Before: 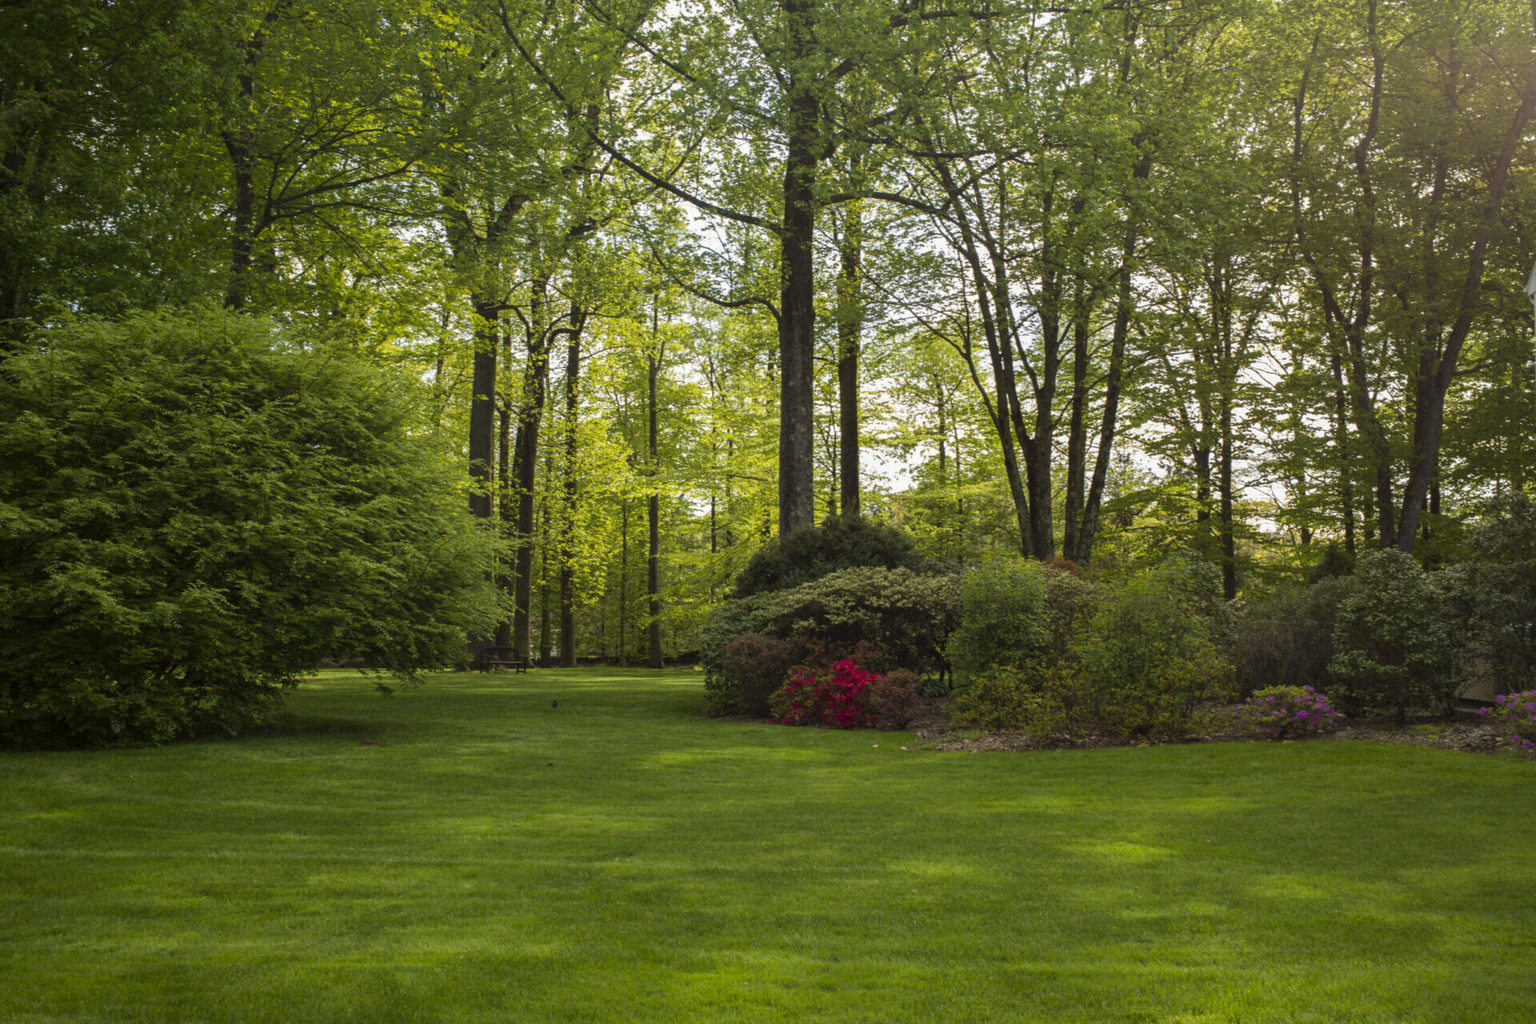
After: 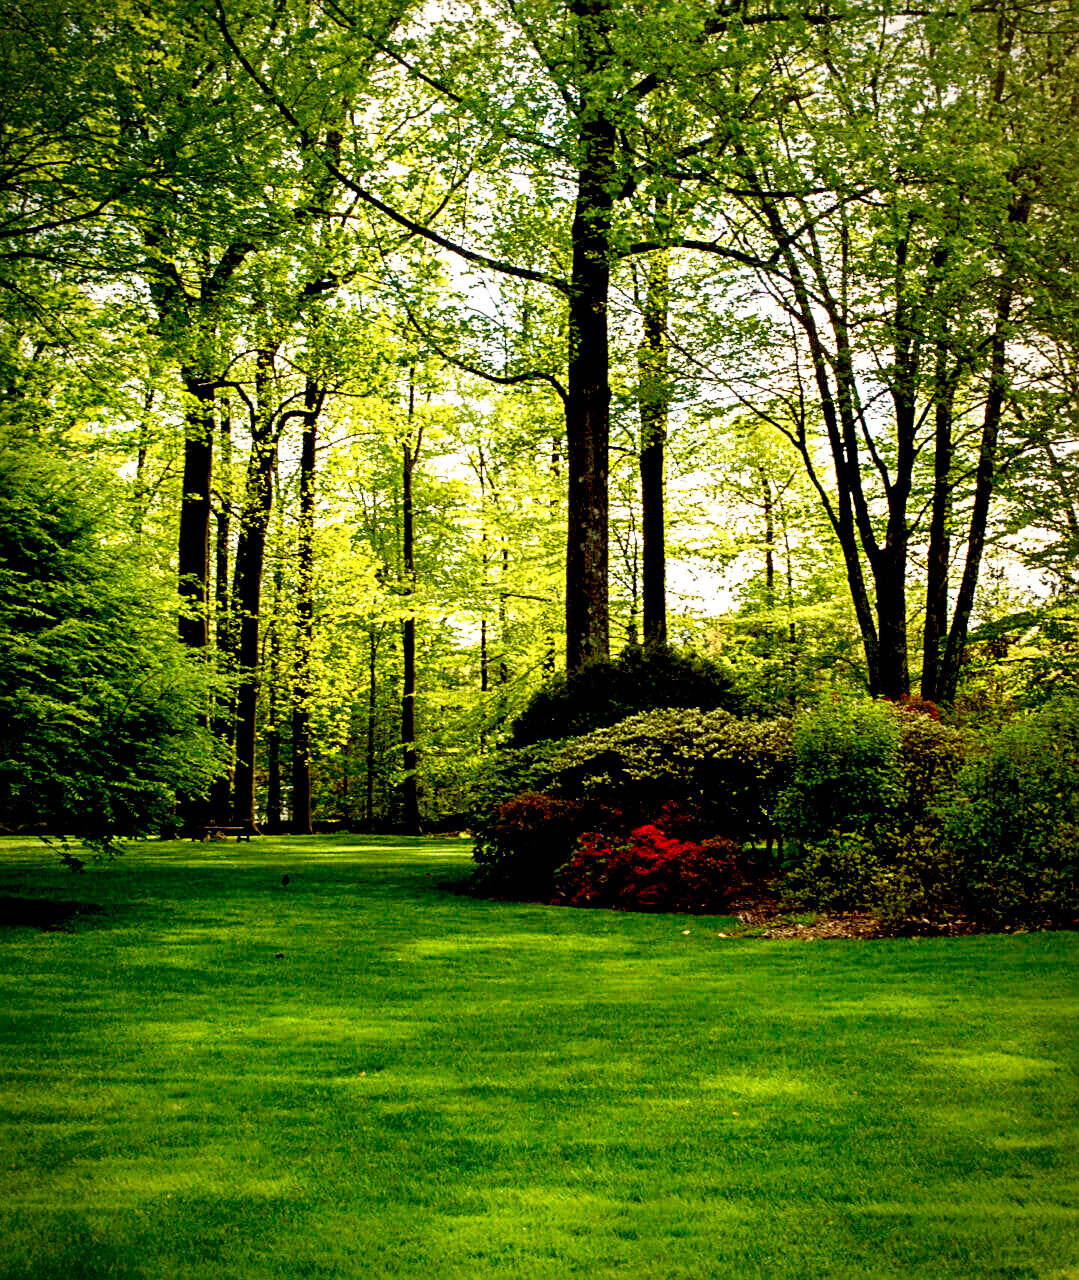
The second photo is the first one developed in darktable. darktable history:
crop: left 21.258%, right 22.529%
vignetting: brightness -0.595, saturation -0.002, automatic ratio true
color balance rgb: highlights gain › chroma 3.026%, highlights gain › hue 77.34°, perceptual saturation grading › global saturation 20%, perceptual saturation grading › highlights -50.255%, perceptual saturation grading › shadows 30.075%
tone equalizer: smoothing diameter 24.82%, edges refinement/feathering 14.76, preserve details guided filter
sharpen: radius 2.155, amount 0.384, threshold 0.112
contrast brightness saturation: contrast 0.174, saturation 0.3
exposure: black level correction 0.036, exposure 0.909 EV, compensate highlight preservation false
